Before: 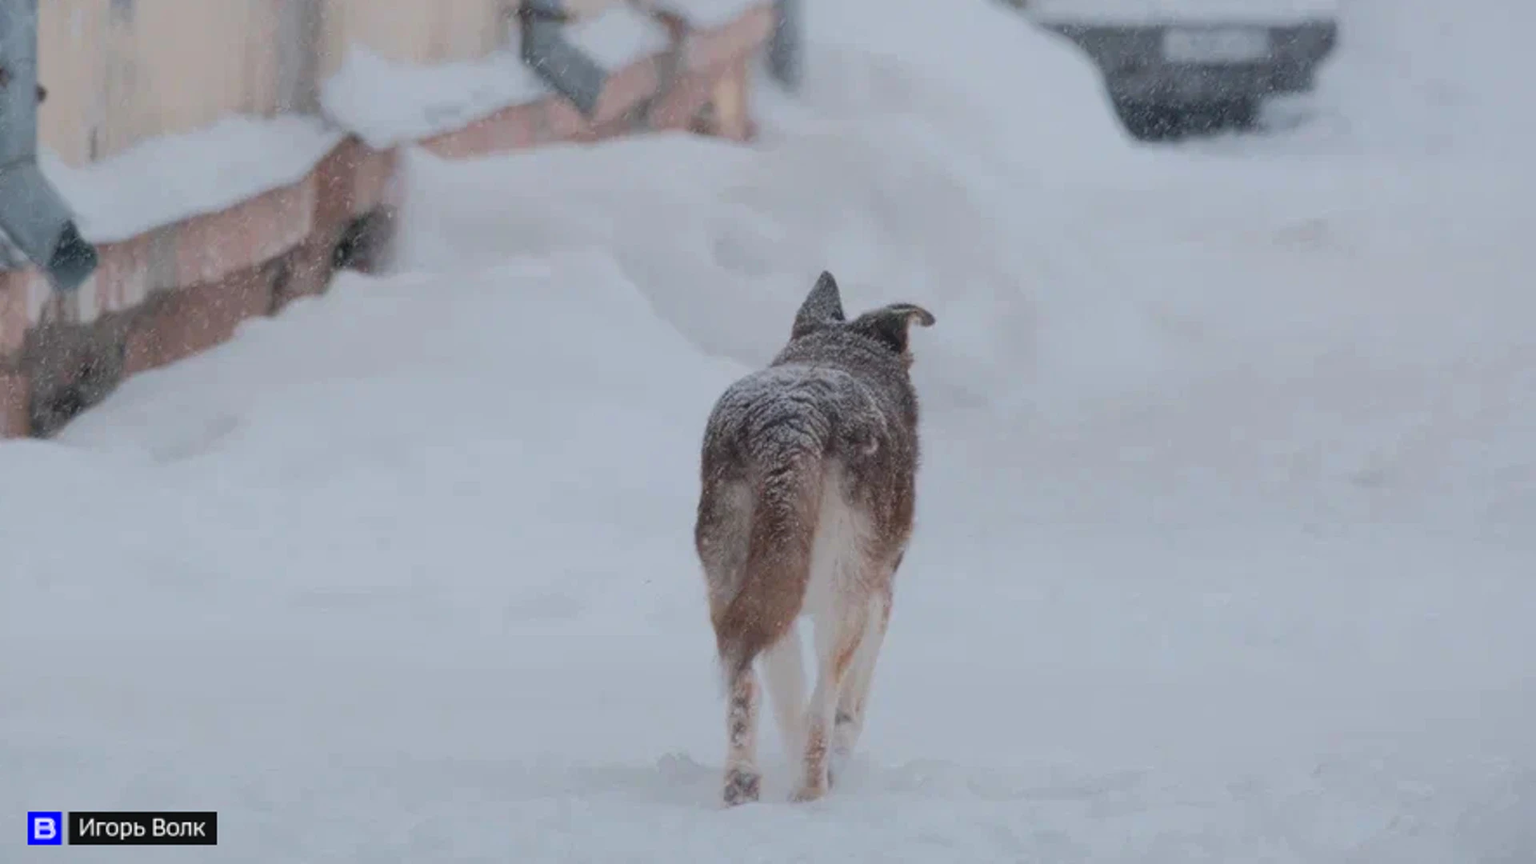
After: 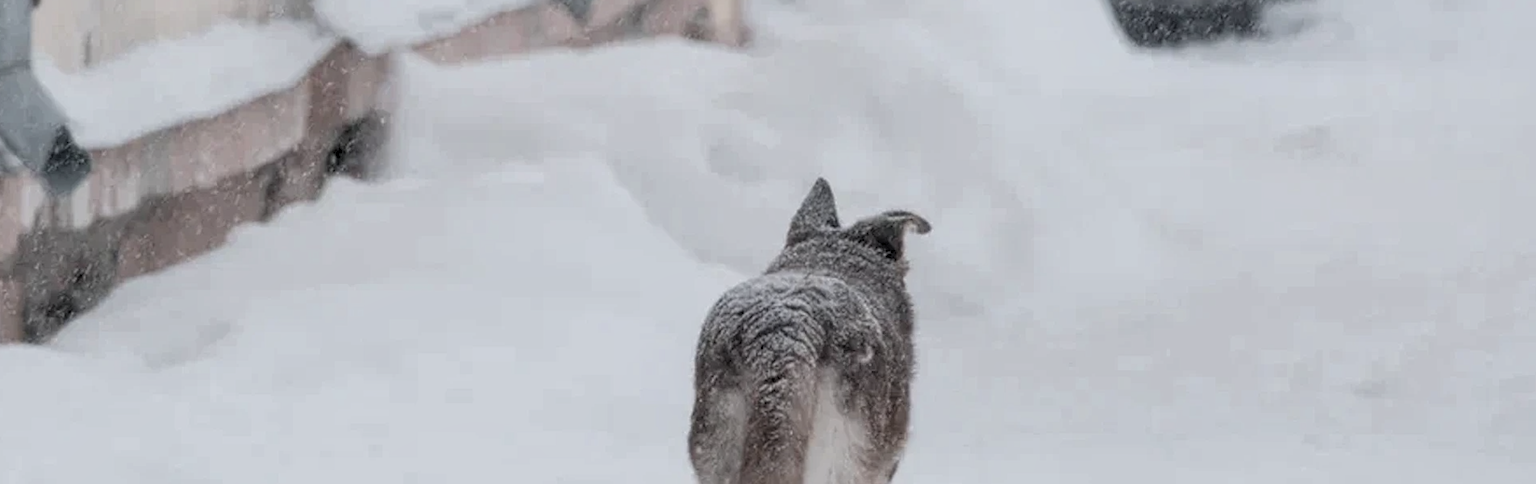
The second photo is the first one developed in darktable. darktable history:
local contrast: on, module defaults
crop and rotate: top 10.605%, bottom 33.274%
exposure: exposure 0.178 EV, compensate exposure bias true, compensate highlight preservation false
sharpen: amount 0.2
rgb levels: levels [[0.013, 0.434, 0.89], [0, 0.5, 1], [0, 0.5, 1]]
rotate and perspective: rotation 0.192°, lens shift (horizontal) -0.015, crop left 0.005, crop right 0.996, crop top 0.006, crop bottom 0.99
color balance rgb: linear chroma grading › global chroma -16.06%, perceptual saturation grading › global saturation -32.85%, global vibrance -23.56%
